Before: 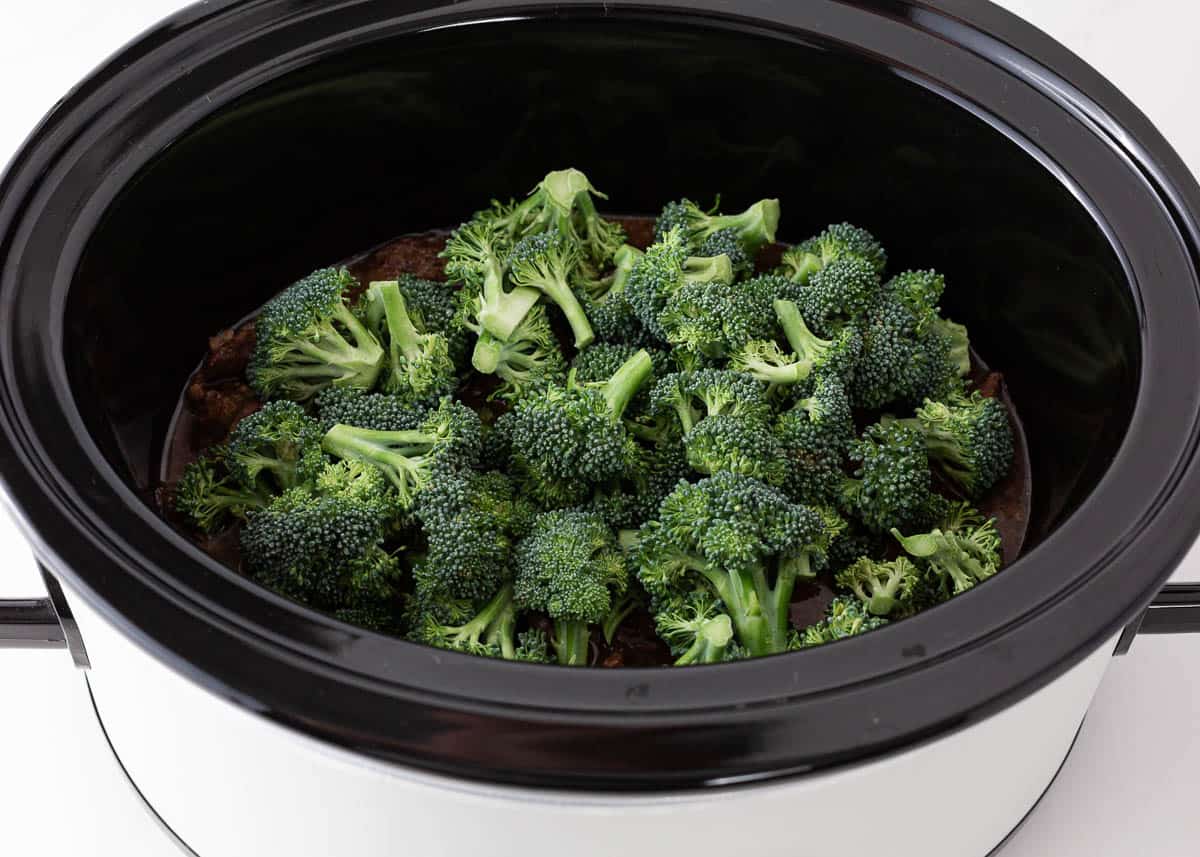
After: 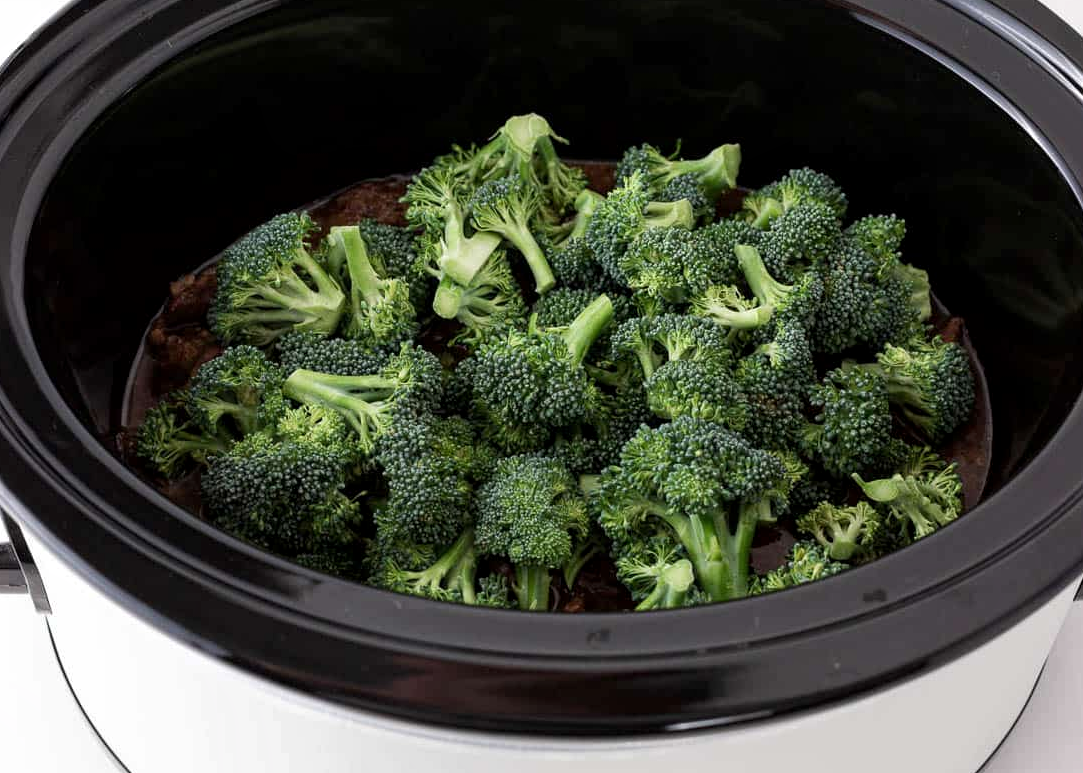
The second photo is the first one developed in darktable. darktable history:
local contrast: highlights 100%, shadows 100%, detail 120%, midtone range 0.2
crop: left 3.305%, top 6.436%, right 6.389%, bottom 3.258%
